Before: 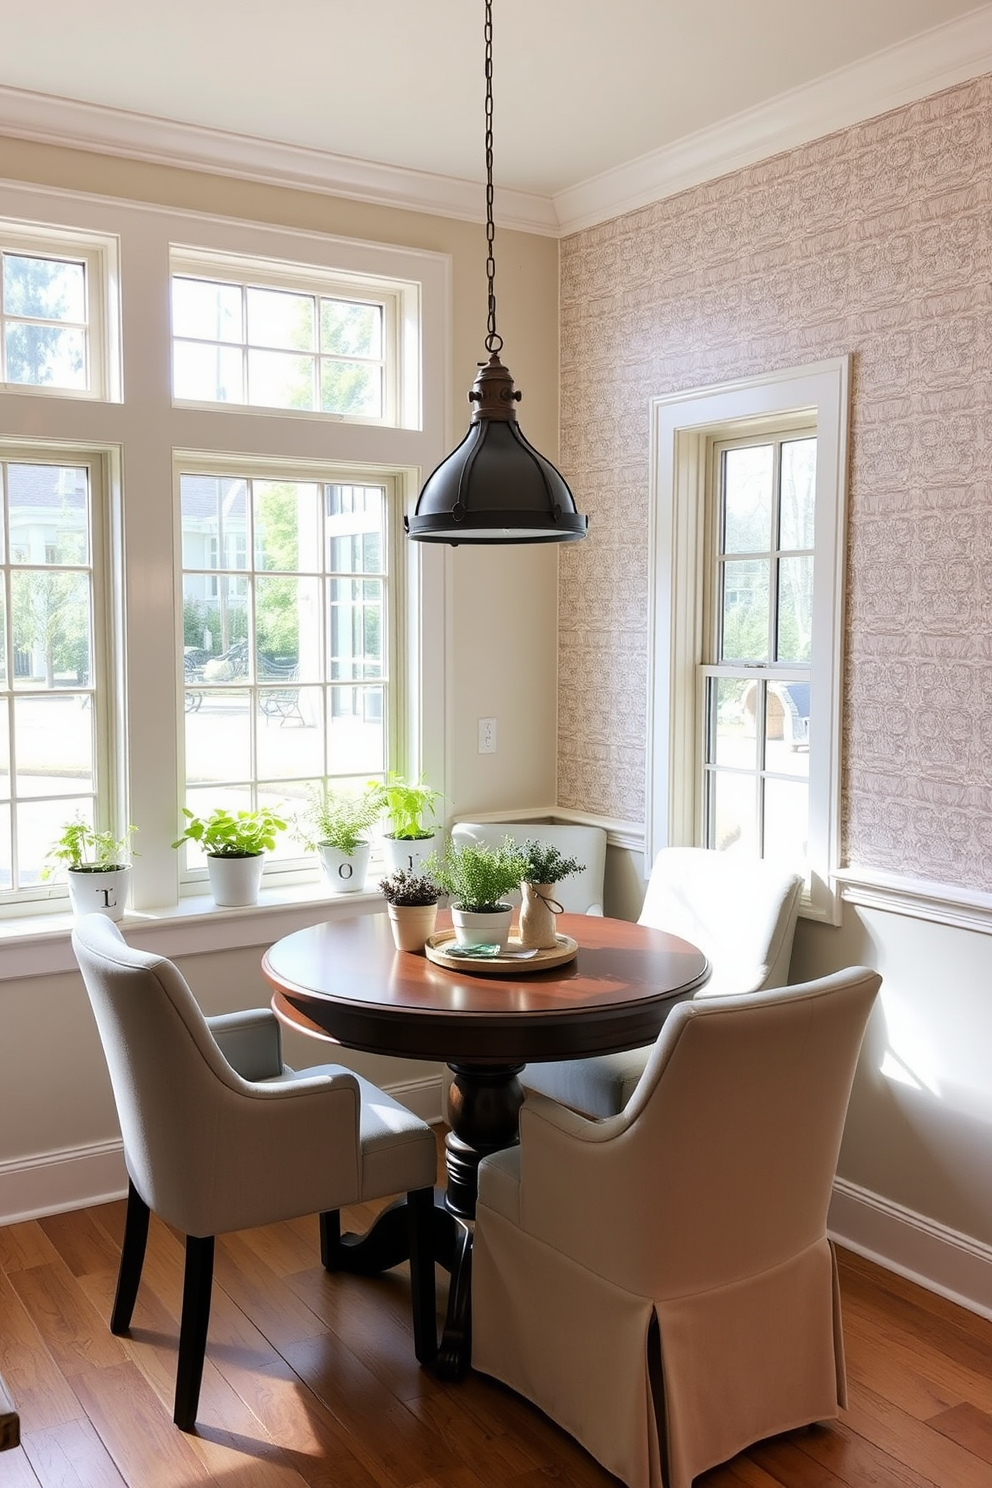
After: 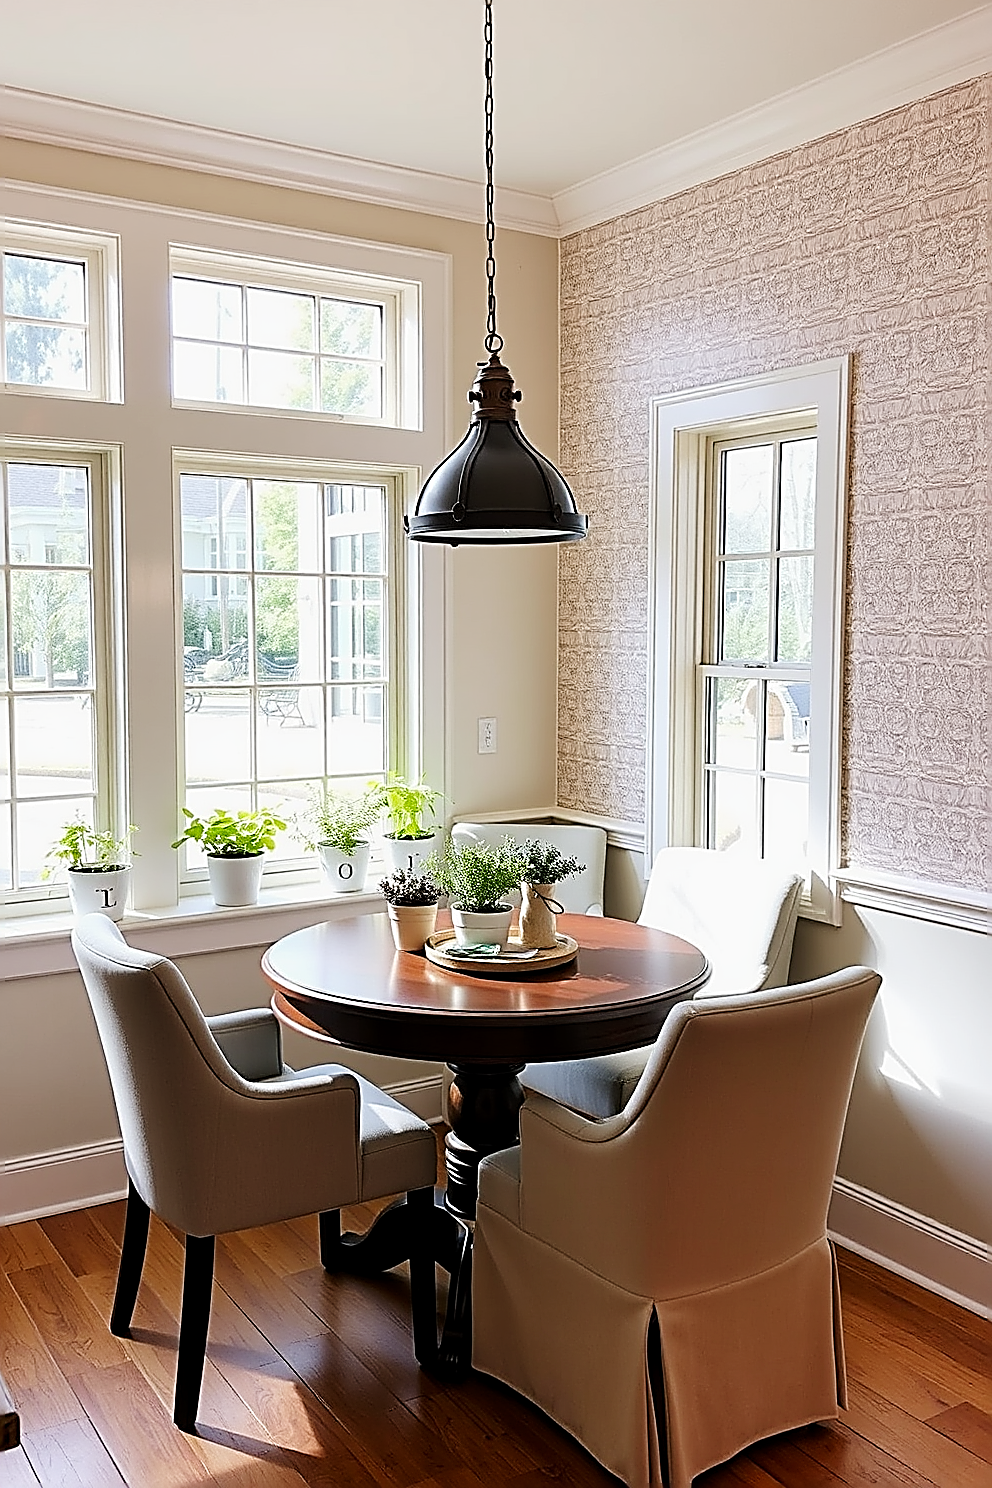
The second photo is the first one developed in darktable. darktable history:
sharpen: amount 1.992
exposure: exposure -0.072 EV, compensate exposure bias true, compensate highlight preservation false
tone curve: curves: ch0 [(0.021, 0) (0.104, 0.052) (0.496, 0.526) (0.737, 0.783) (1, 1)], preserve colors none
